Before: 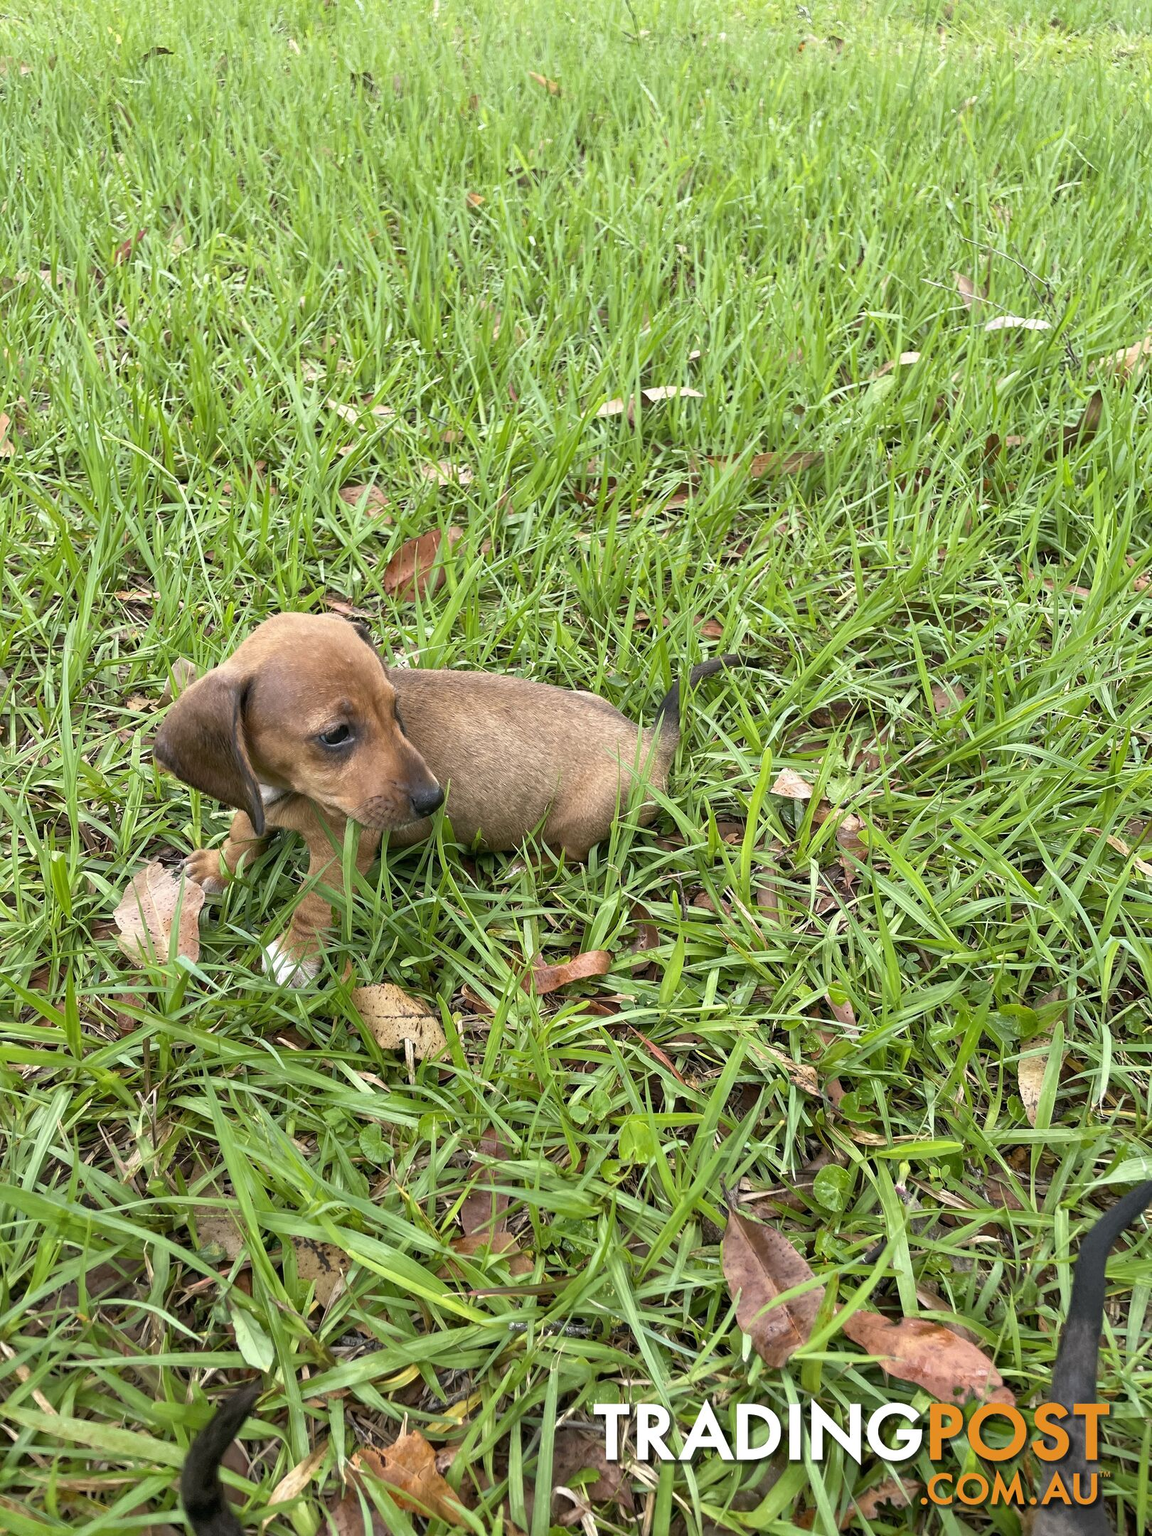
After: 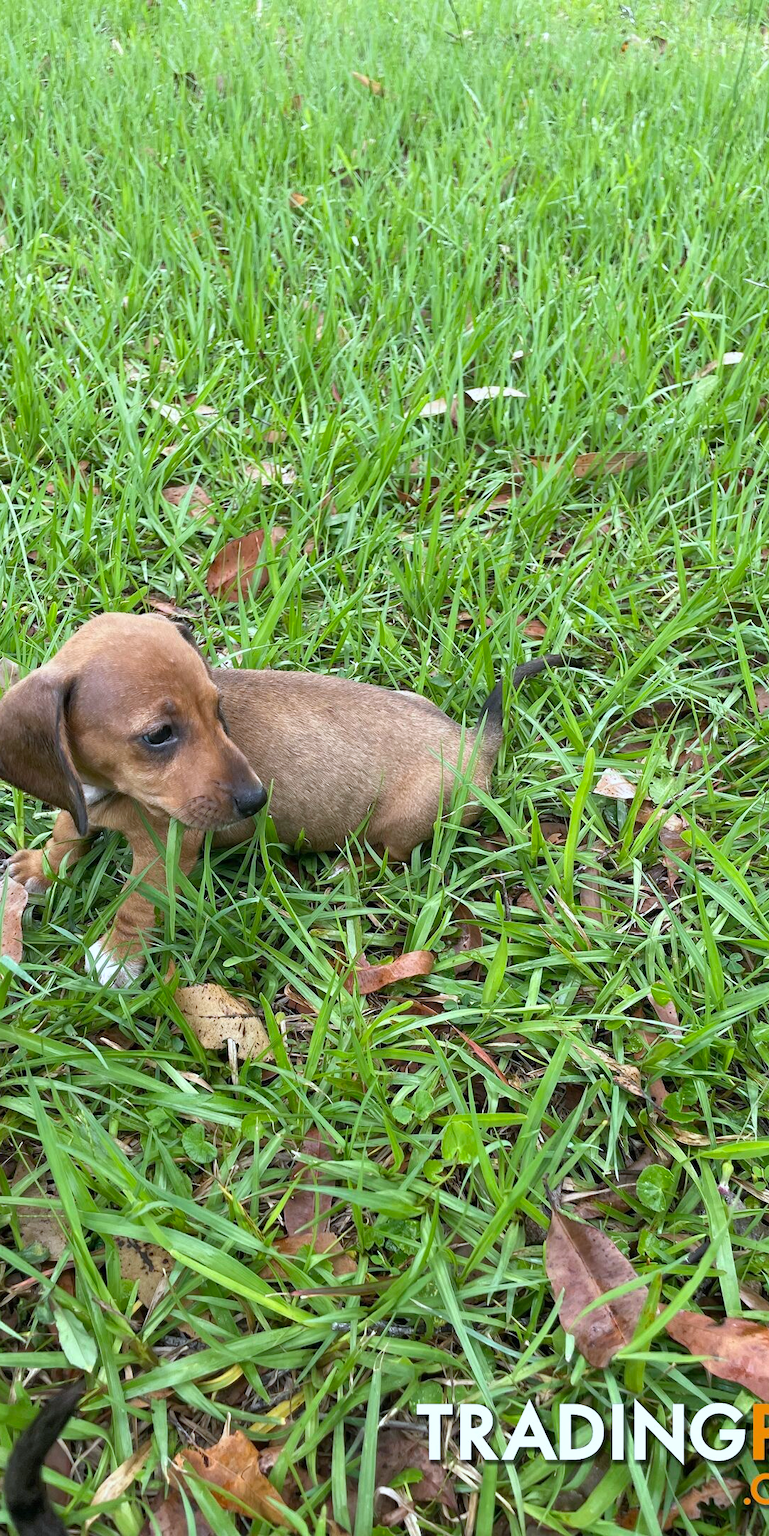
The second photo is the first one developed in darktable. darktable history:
crop: left 15.417%, right 17.753%
color calibration: x 0.37, y 0.377, temperature 4296.72 K
